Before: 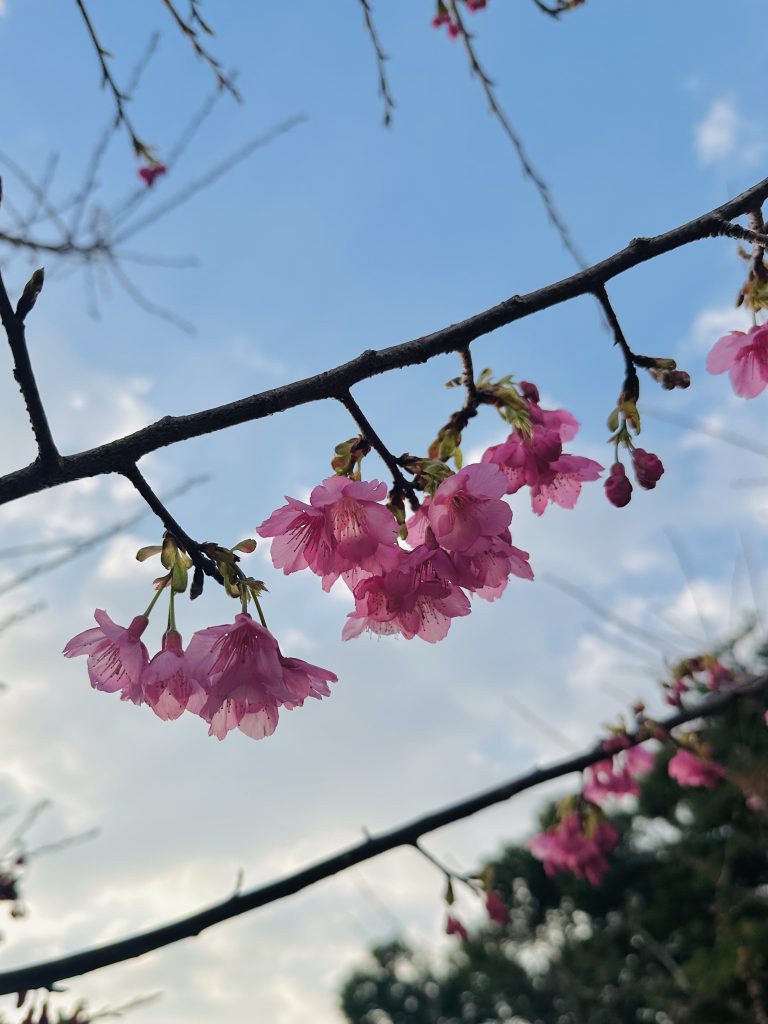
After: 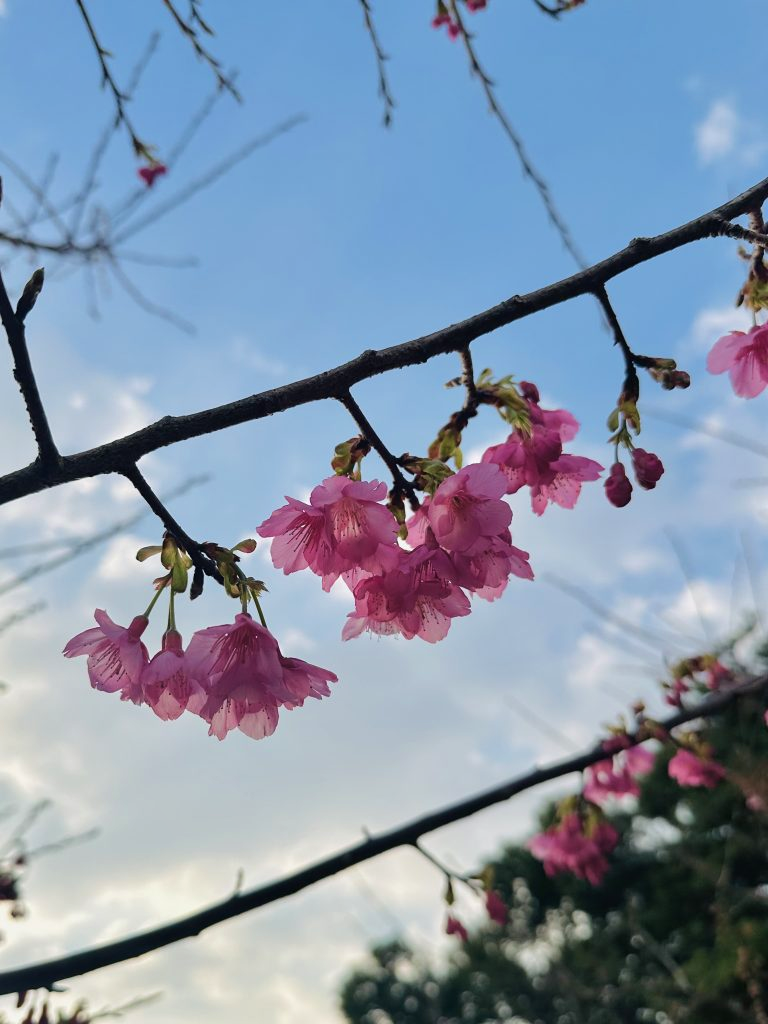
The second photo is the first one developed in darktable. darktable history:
shadows and highlights: shadows 36.13, highlights -34.88, soften with gaussian
velvia: strength 15.05%
